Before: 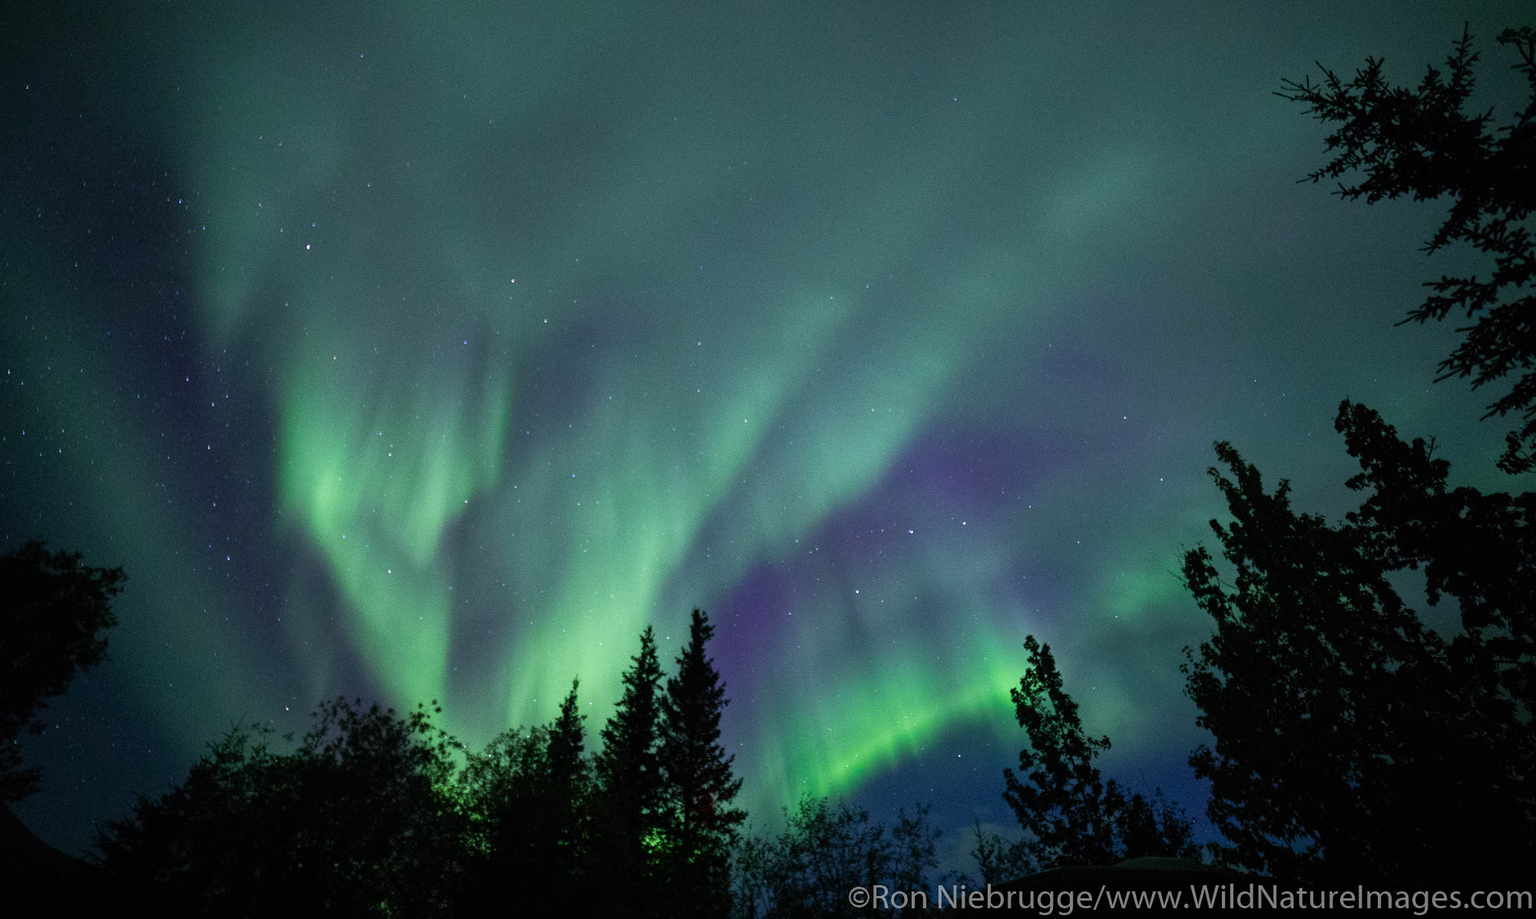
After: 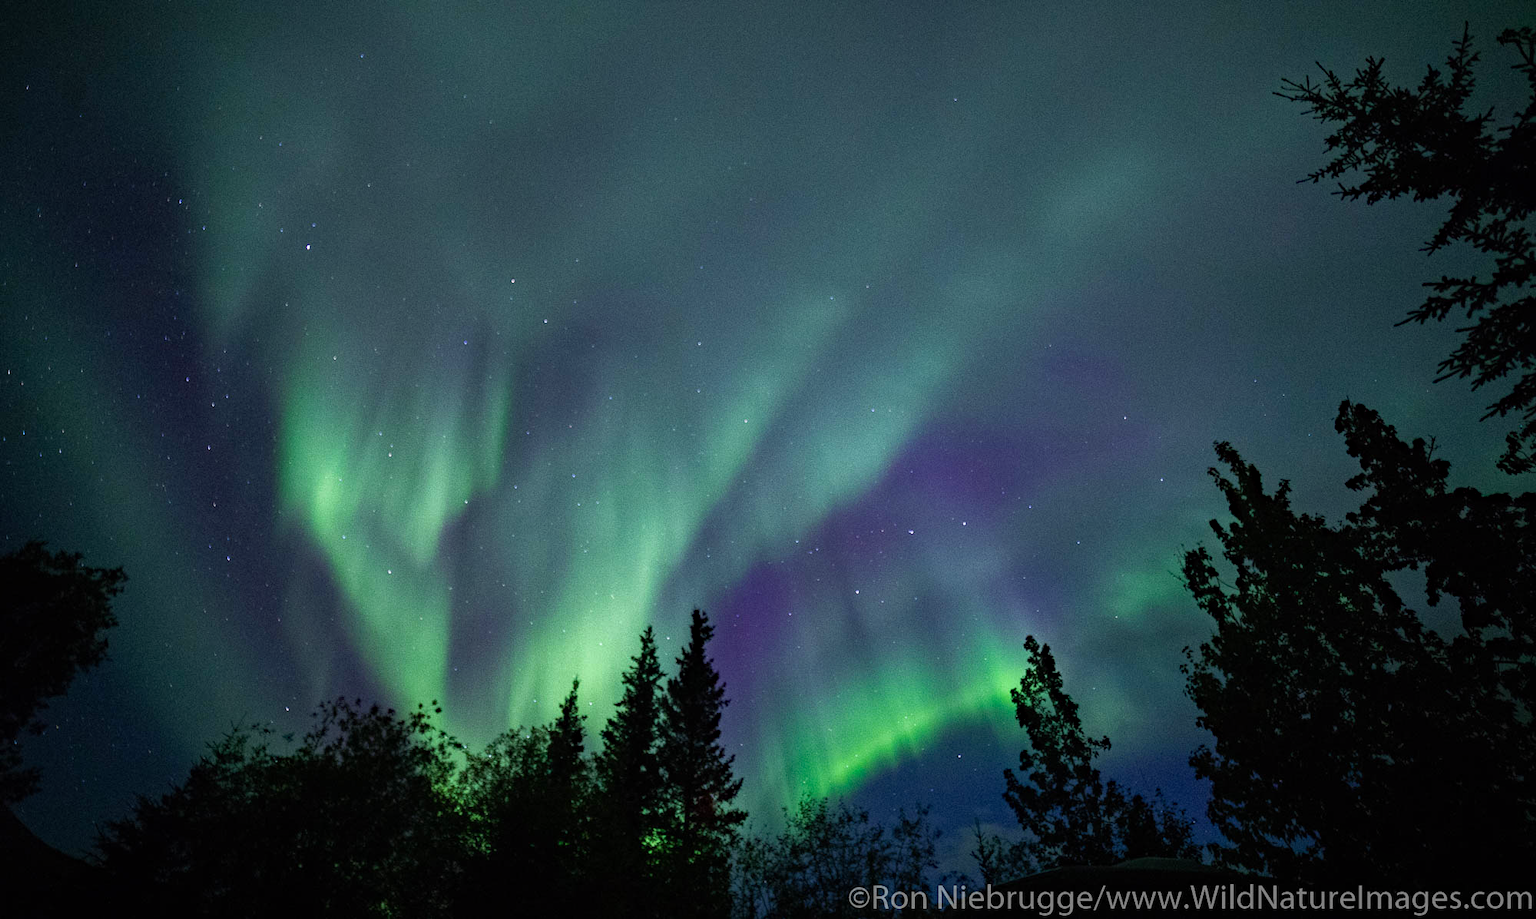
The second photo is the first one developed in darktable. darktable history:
haze removal: strength 0.296, distance 0.257, compatibility mode true, adaptive false
